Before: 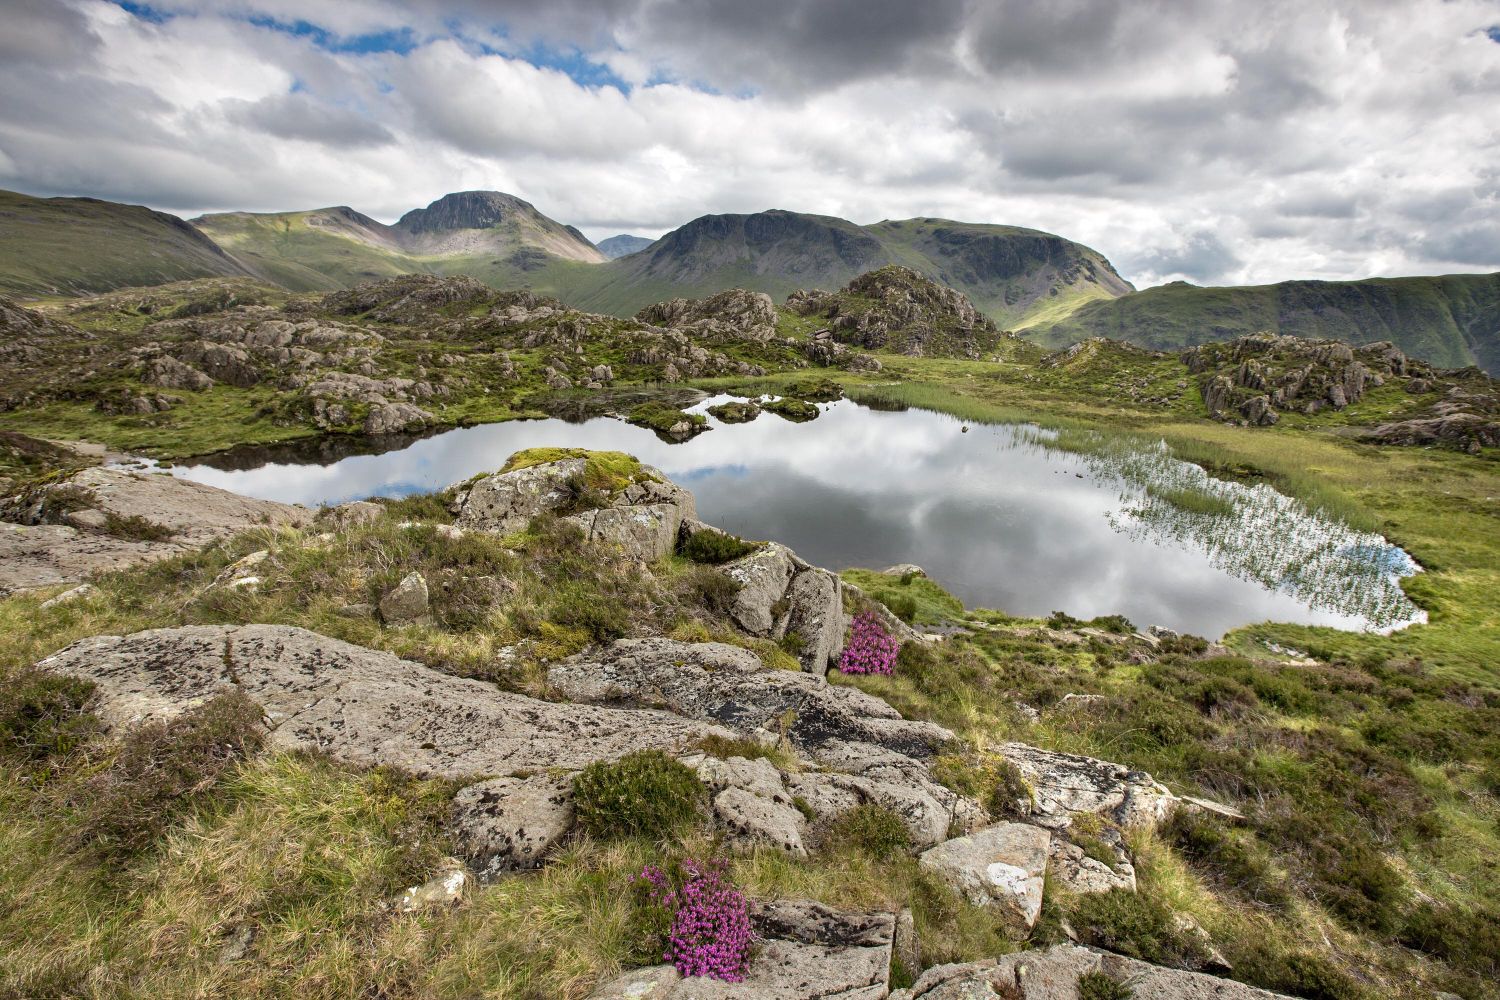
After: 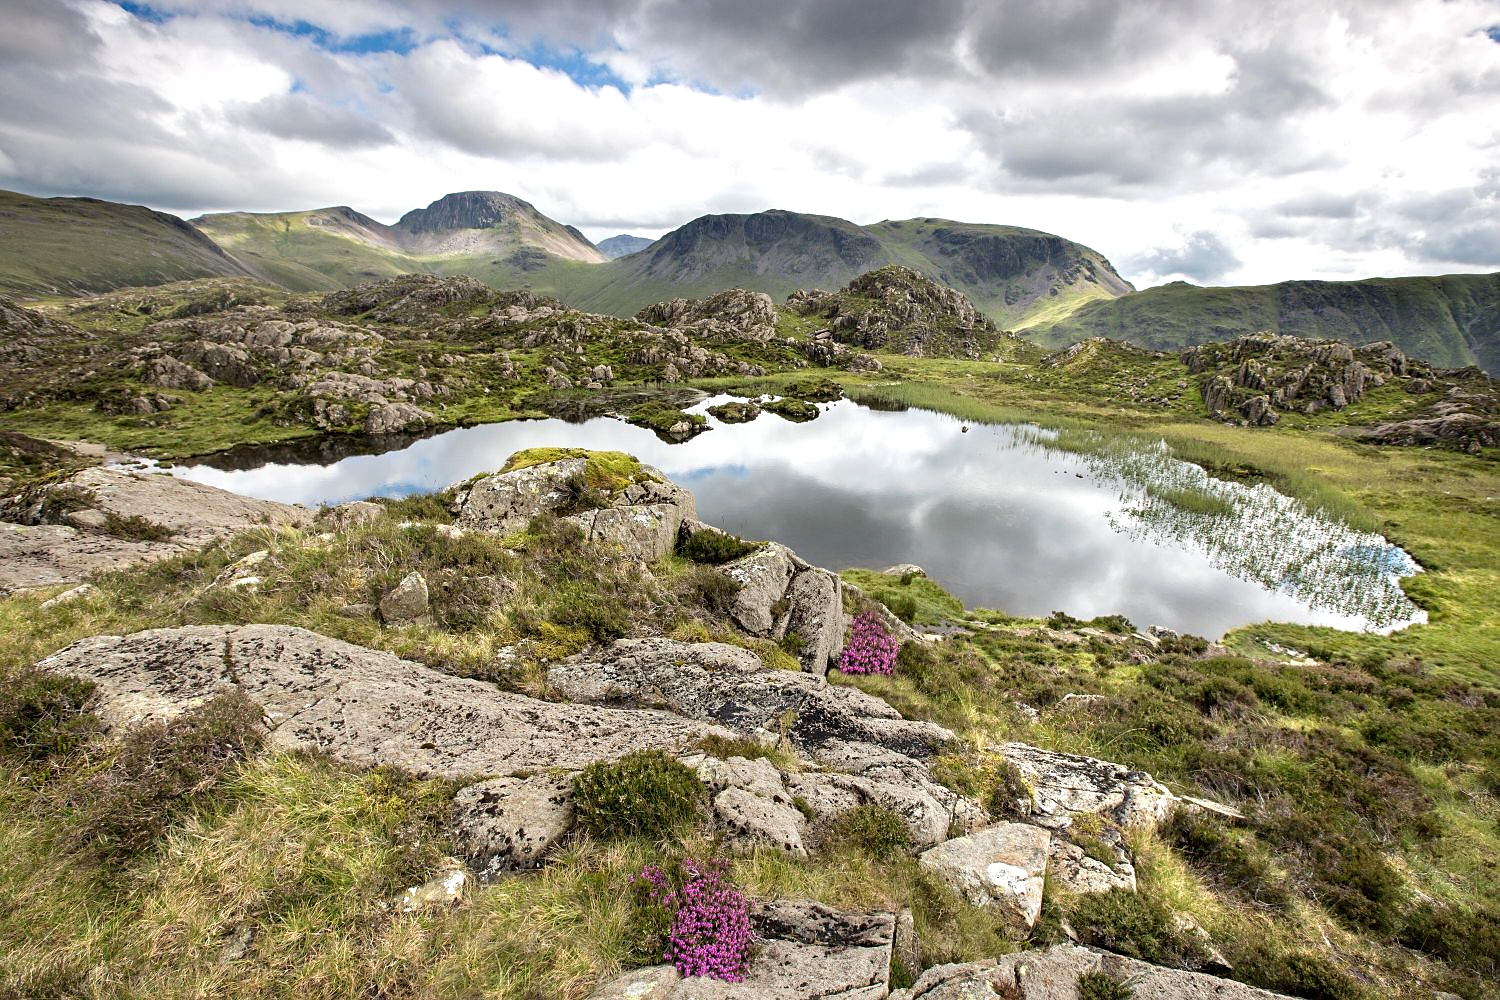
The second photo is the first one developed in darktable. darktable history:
tone equalizer: -8 EV -0.44 EV, -7 EV -0.384 EV, -6 EV -0.307 EV, -5 EV -0.221 EV, -3 EV 0.219 EV, -2 EV 0.355 EV, -1 EV 0.366 EV, +0 EV 0.397 EV, mask exposure compensation -0.495 EV
sharpen: radius 1.557, amount 0.376, threshold 1.476
